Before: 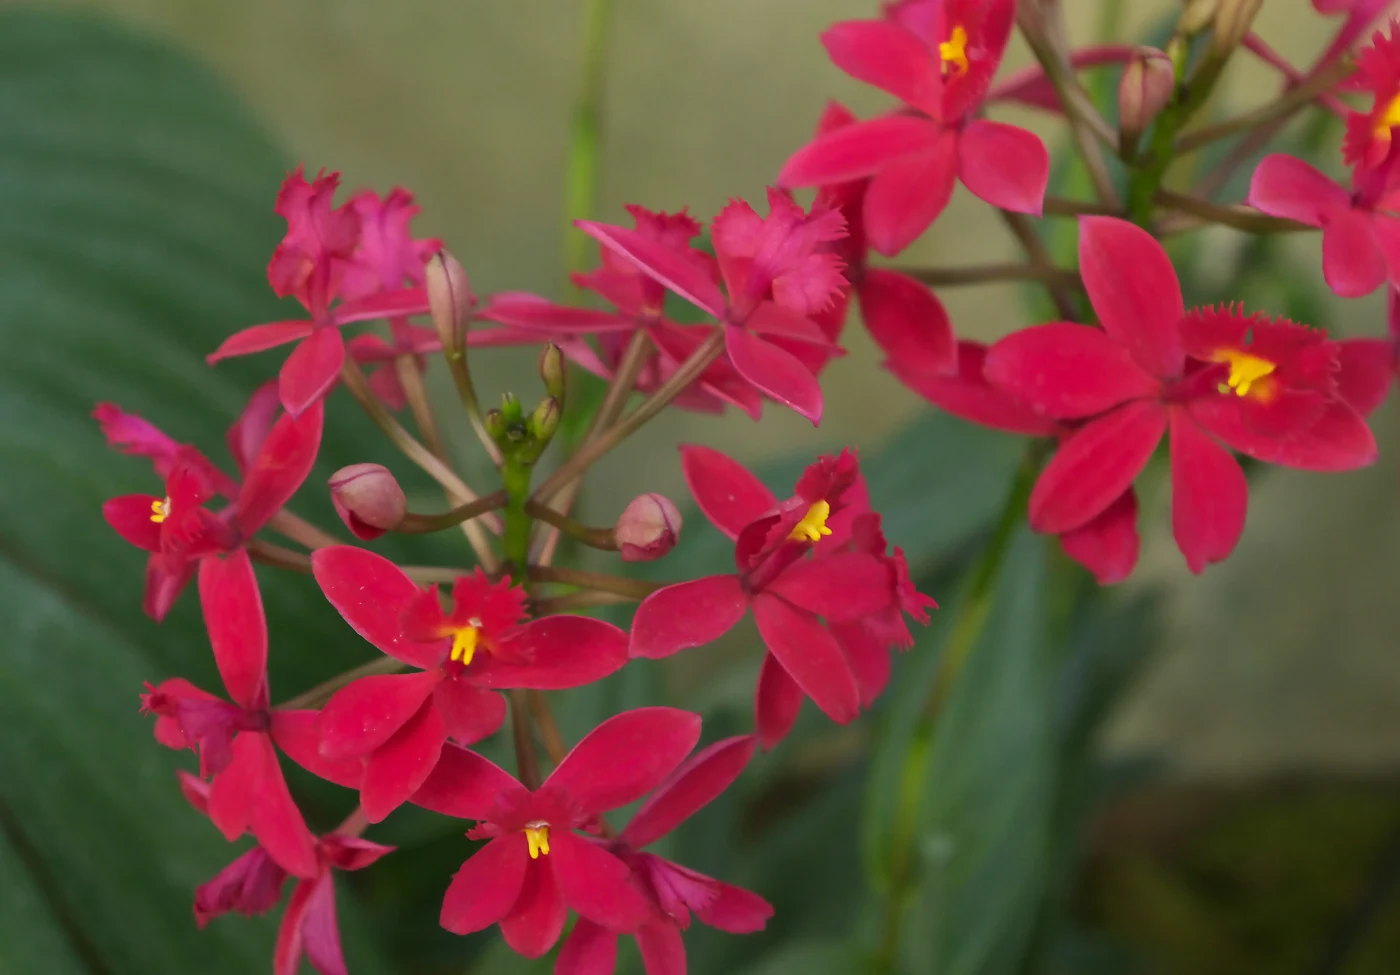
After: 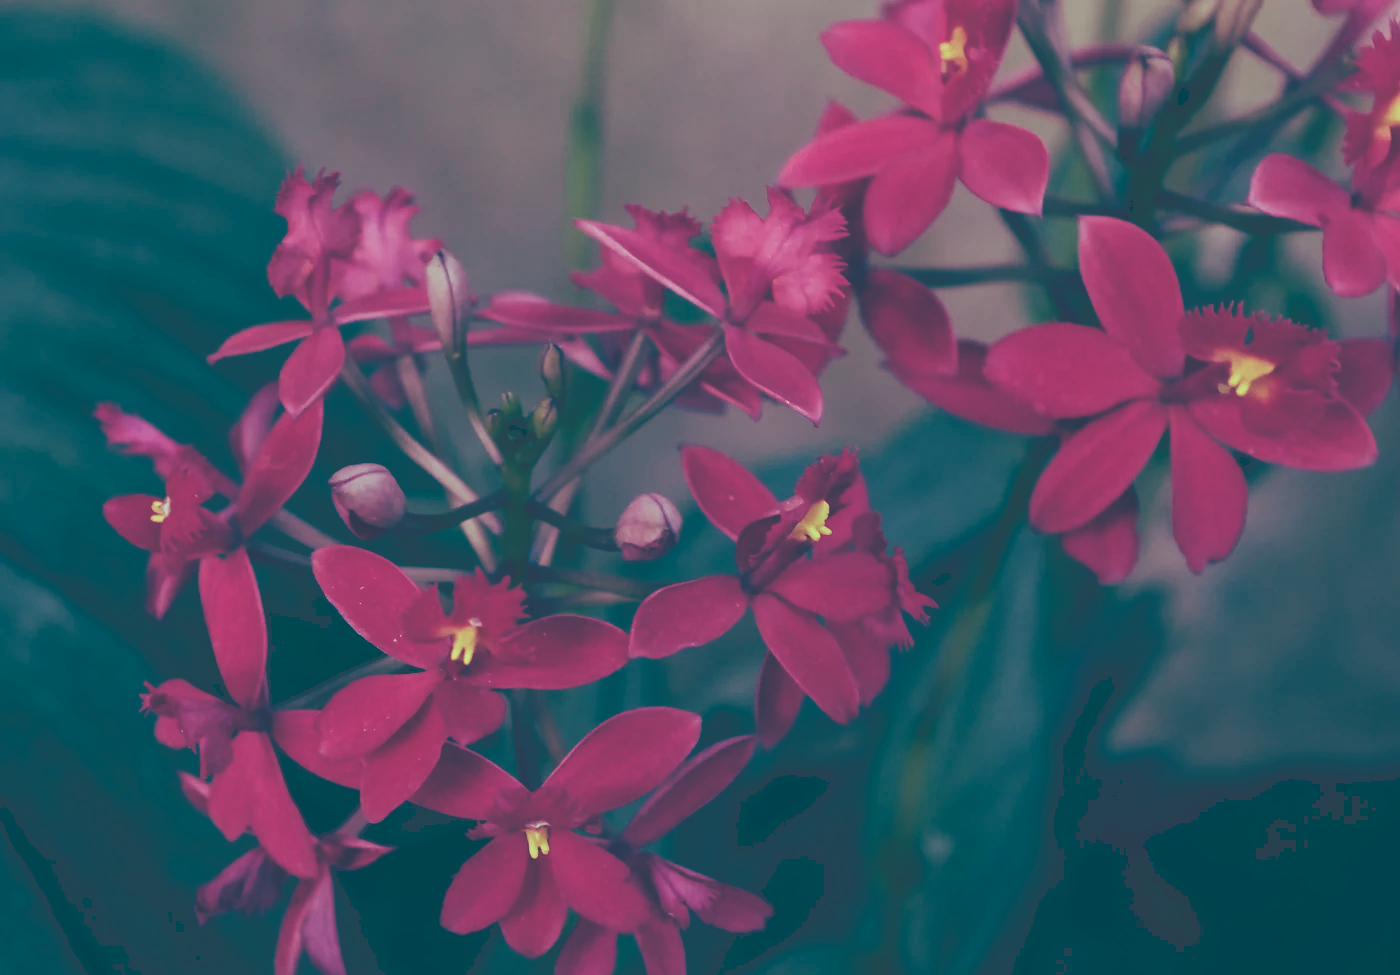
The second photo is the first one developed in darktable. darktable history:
tone curve: curves: ch0 [(0, 0) (0.003, 0.235) (0.011, 0.235) (0.025, 0.235) (0.044, 0.235) (0.069, 0.235) (0.1, 0.237) (0.136, 0.239) (0.177, 0.243) (0.224, 0.256) (0.277, 0.287) (0.335, 0.329) (0.399, 0.391) (0.468, 0.476) (0.543, 0.574) (0.623, 0.683) (0.709, 0.778) (0.801, 0.869) (0.898, 0.924) (1, 1)], preserve colors none
color look up table: target L [98.12, 96.98, 95.43, 86.76, 76.42, 69.15, 55.44, 50.05, 41.63, 39.73, 23.13, 201.49, 75.6, 67.93, 58.93, 59.84, 54.34, 51.11, 54.14, 44.94, 43.96, 39.98, 32.23, 30.46, 12.53, 16.77, 97.01, 96.76, 84.78, 75.81, 69.64, 75.2, 58.84, 63.98, 49.07, 35.79, 34.51, 38.21, 34.88, 20.42, 12.74, 15.46, 87.88, 80.12, 69.76, 59.67, 55.76, 54.47, 29.29], target a [-44.58, -49.64, -59.56, -55.26, -25.81, -31.66, -10.88, -28.08, -23.15, -1.934, -58.91, 0, 0.121, 12.87, 3.447, 4.503, 29.51, 46.04, 13.11, 7.381, 43.52, 23.8, 6.538, 25.44, -32.68, -43.89, -46.43, -46.12, -16.56, 1.342, -9.115, 1.473, 33.12, -11.48, 22.85, -4.546, 25.62, 17.78, -0.868, -51.42, -31.82, -37.86, -50.67, -28.08, -33.5, -12.19, -11.58, -16.21, -22.65], target b [34.58, 45.43, 29.33, 24.35, 17.62, 27.66, 8.154, 8.557, -10.18, -7.207, -19.05, -0.001, 7.479, 17.7, 23.25, 7.226, 4.461, 13.78, -5.663, -12.58, -10.07, -10.62, -5.482, -7.401, -32.9, -28.9, 28.76, 27.82, 8.72, 3.568, 0.559, -7.328, -19.89, -23.71, -22.76, -32.72, -27.44, -48.49, -36.95, -27.04, -36.81, -37.3, 13.9, 2.044, -1.892, -7.708, -16.72, -27.19, -24.32], num patches 49
